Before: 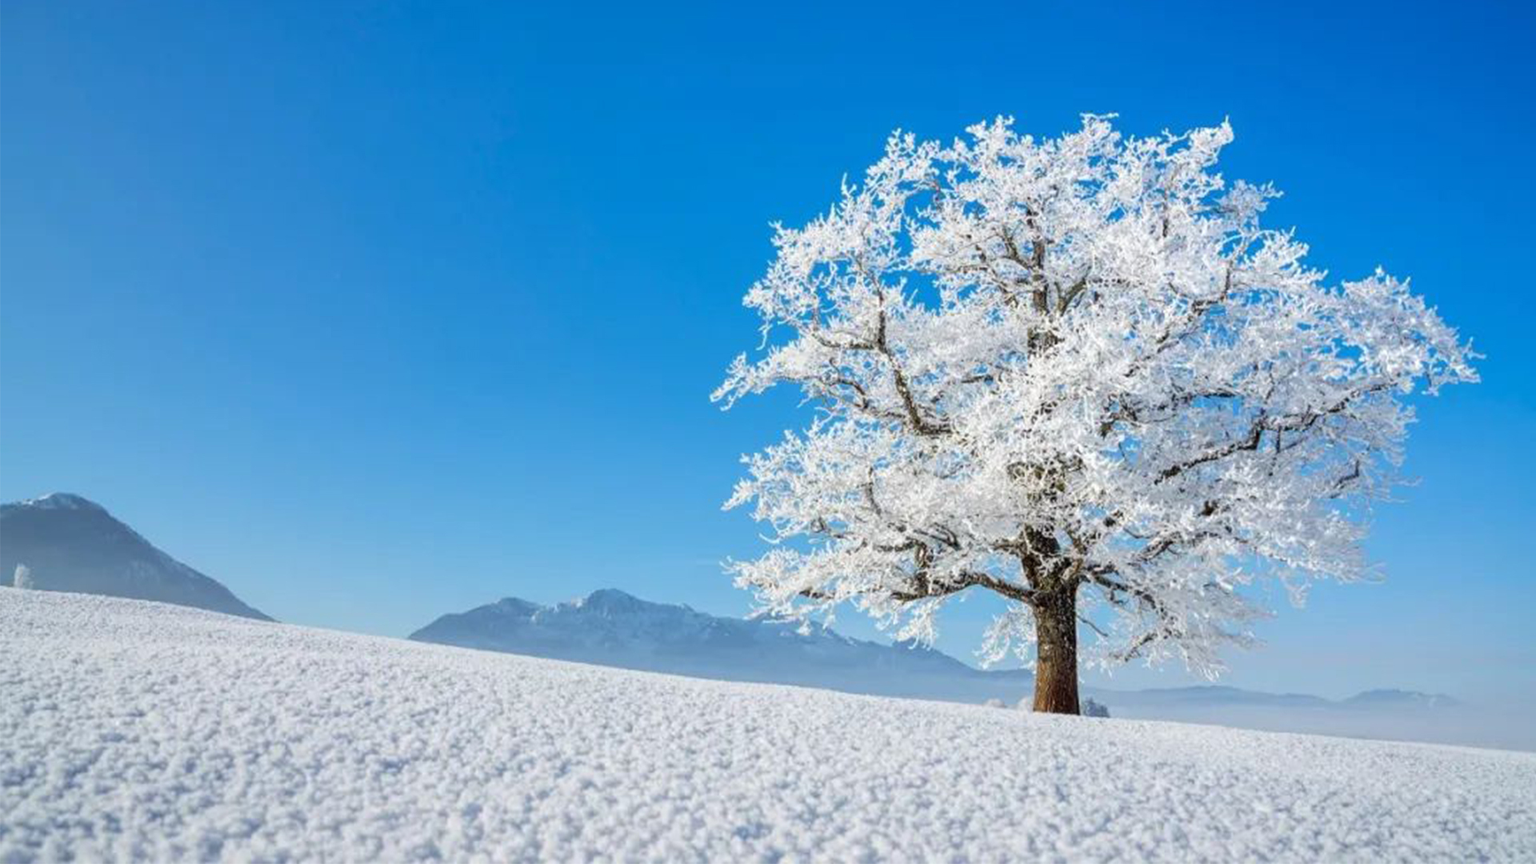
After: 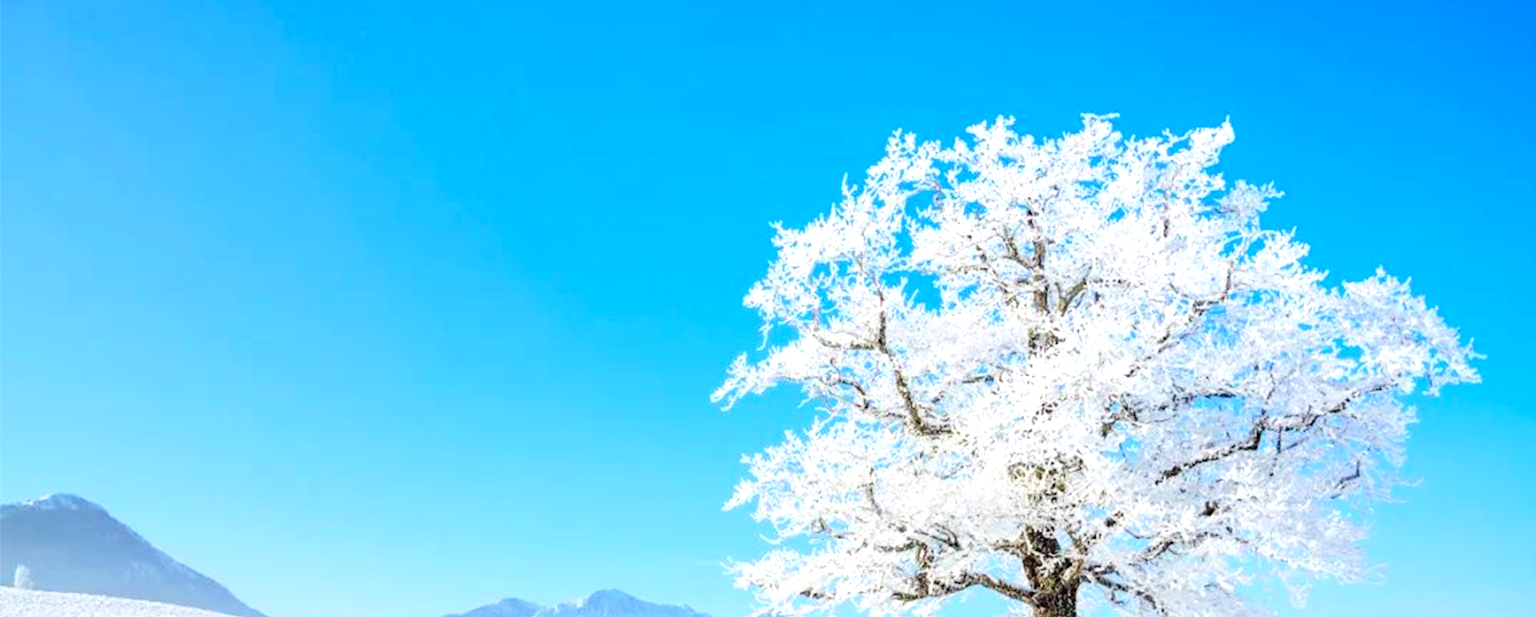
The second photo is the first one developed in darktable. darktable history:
crop: bottom 28.576%
tone curve: curves: ch0 [(0, 0) (0.07, 0.057) (0.15, 0.177) (0.352, 0.445) (0.59, 0.703) (0.857, 0.908) (1, 1)], color space Lab, linked channels, preserve colors none
exposure: exposure 0.6 EV, compensate highlight preservation false
